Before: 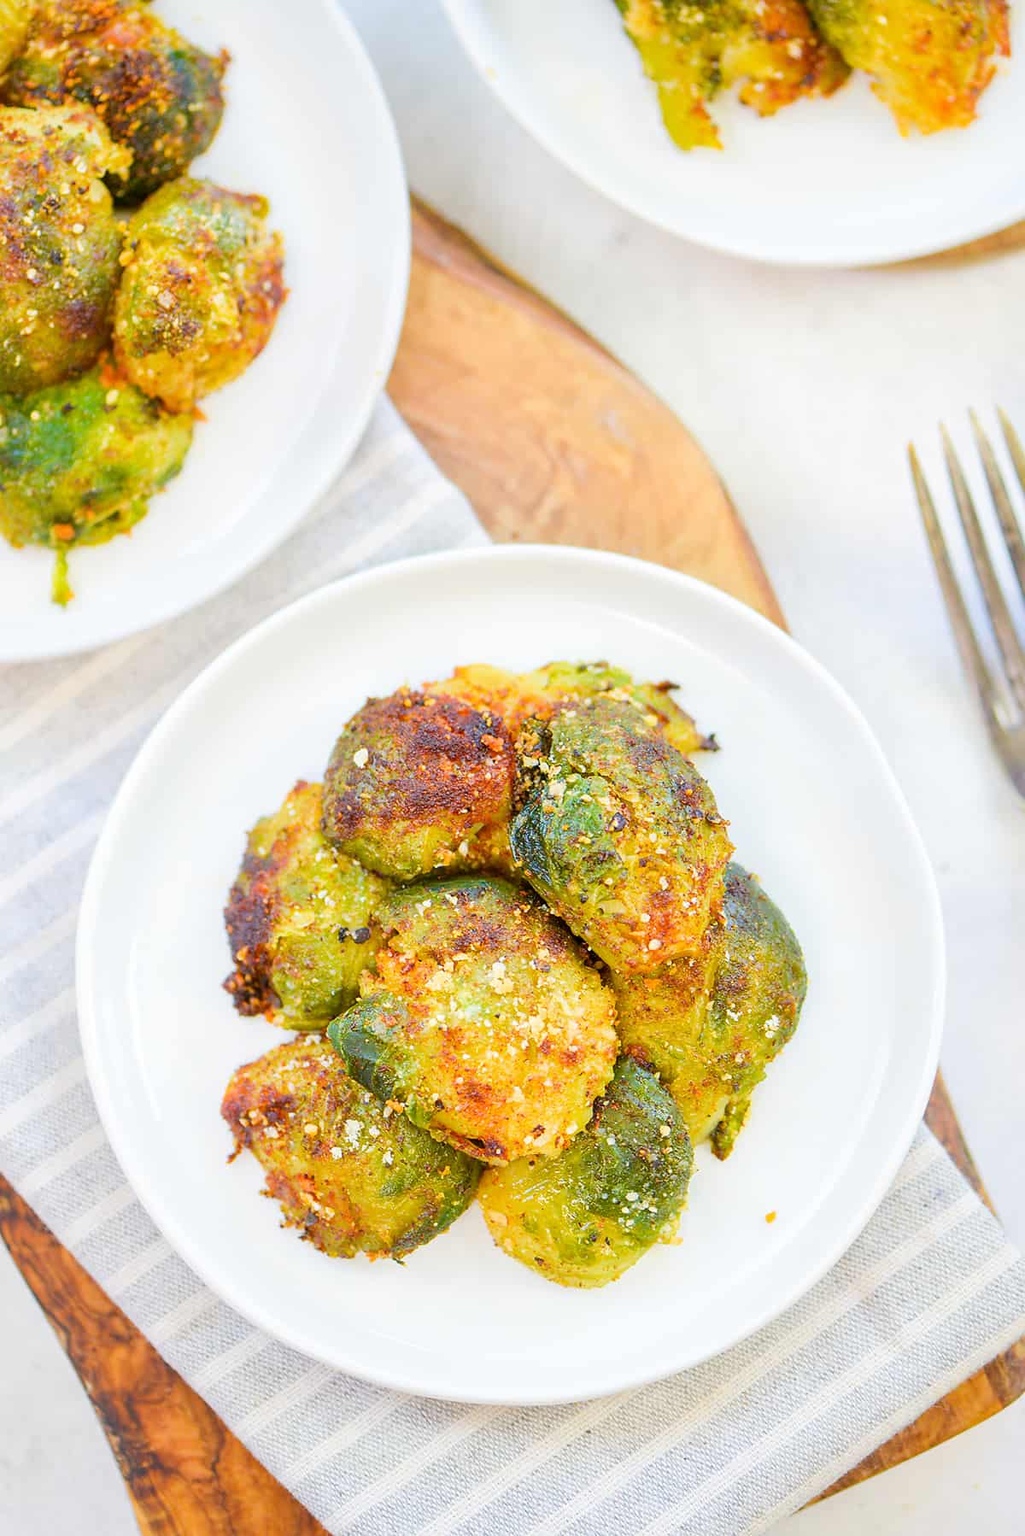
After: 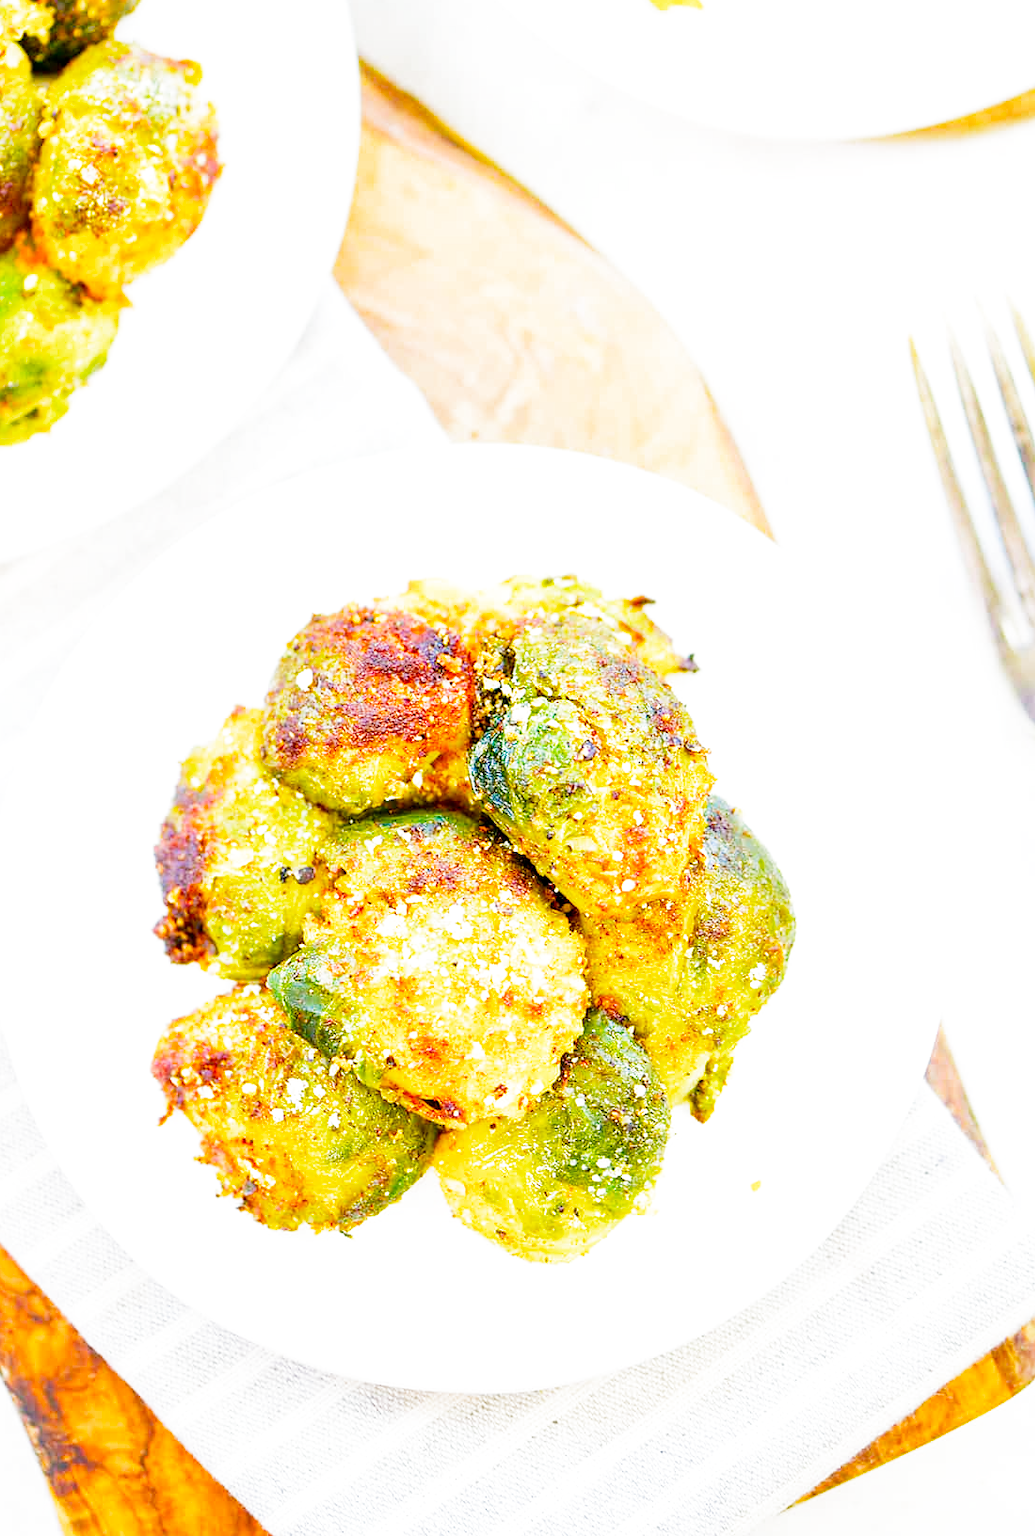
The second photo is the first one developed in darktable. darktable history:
color balance rgb: perceptual saturation grading › global saturation 25%, global vibrance 20%
filmic rgb: middle gray luminance 10%, black relative exposure -8.61 EV, white relative exposure 3.3 EV, threshold 6 EV, target black luminance 0%, hardness 5.2, latitude 44.69%, contrast 1.302, highlights saturation mix 5%, shadows ↔ highlights balance 24.64%, add noise in highlights 0, preserve chrominance no, color science v3 (2019), use custom middle-gray values true, iterations of high-quality reconstruction 0, contrast in highlights soft, enable highlight reconstruction true
crop and rotate: left 8.262%, top 9.226%
color balance: mode lift, gamma, gain (sRGB), lift [1, 1, 1.022, 1.026]
